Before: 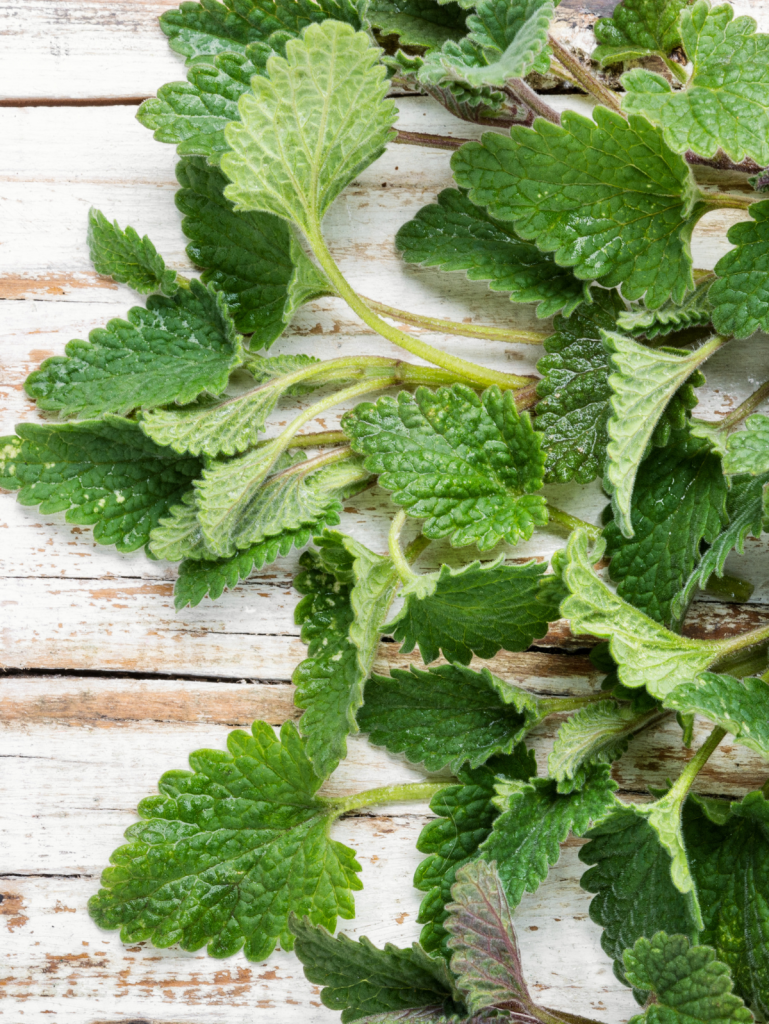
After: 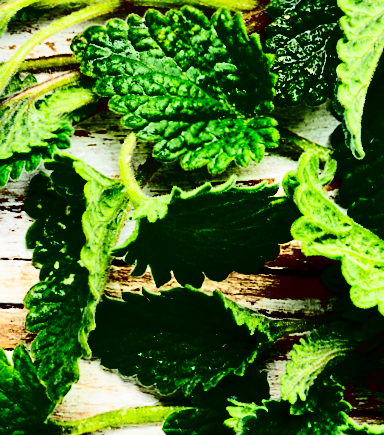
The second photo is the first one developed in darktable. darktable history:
sharpen: on, module defaults
shadows and highlights: radius 108.52, shadows 40.68, highlights -72.88, low approximation 0.01, soften with gaussian
contrast brightness saturation: contrast 0.77, brightness -1, saturation 1
rotate and perspective: rotation -0.45°, automatic cropping original format, crop left 0.008, crop right 0.992, crop top 0.012, crop bottom 0.988
crop: left 35.03%, top 36.625%, right 14.663%, bottom 20.057%
